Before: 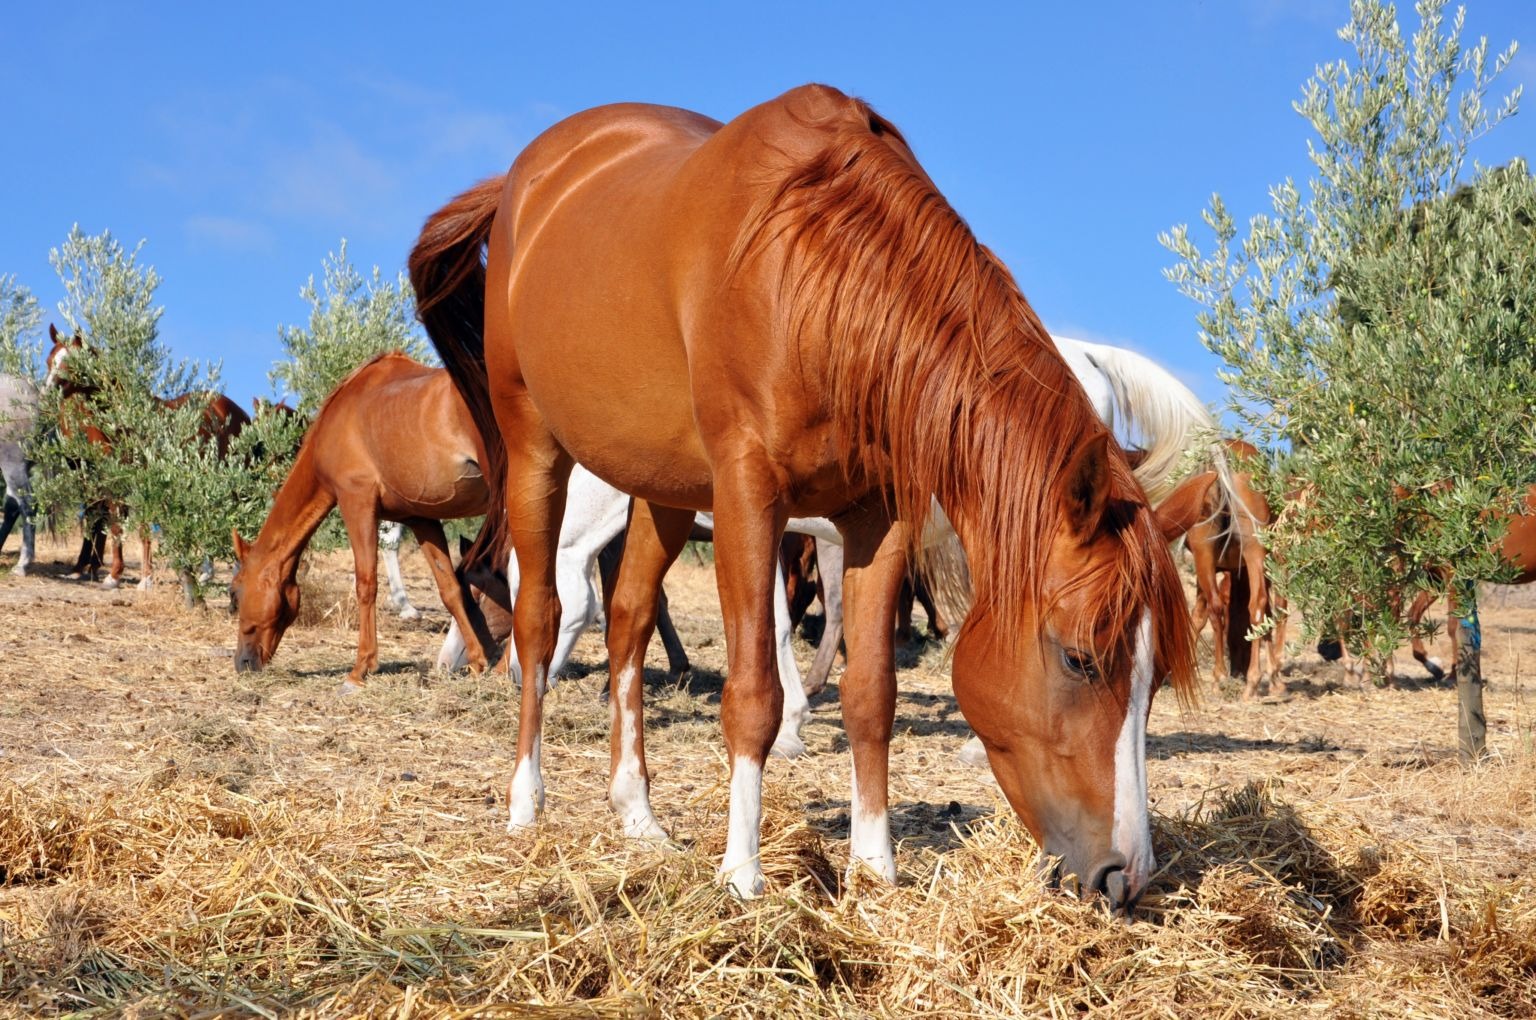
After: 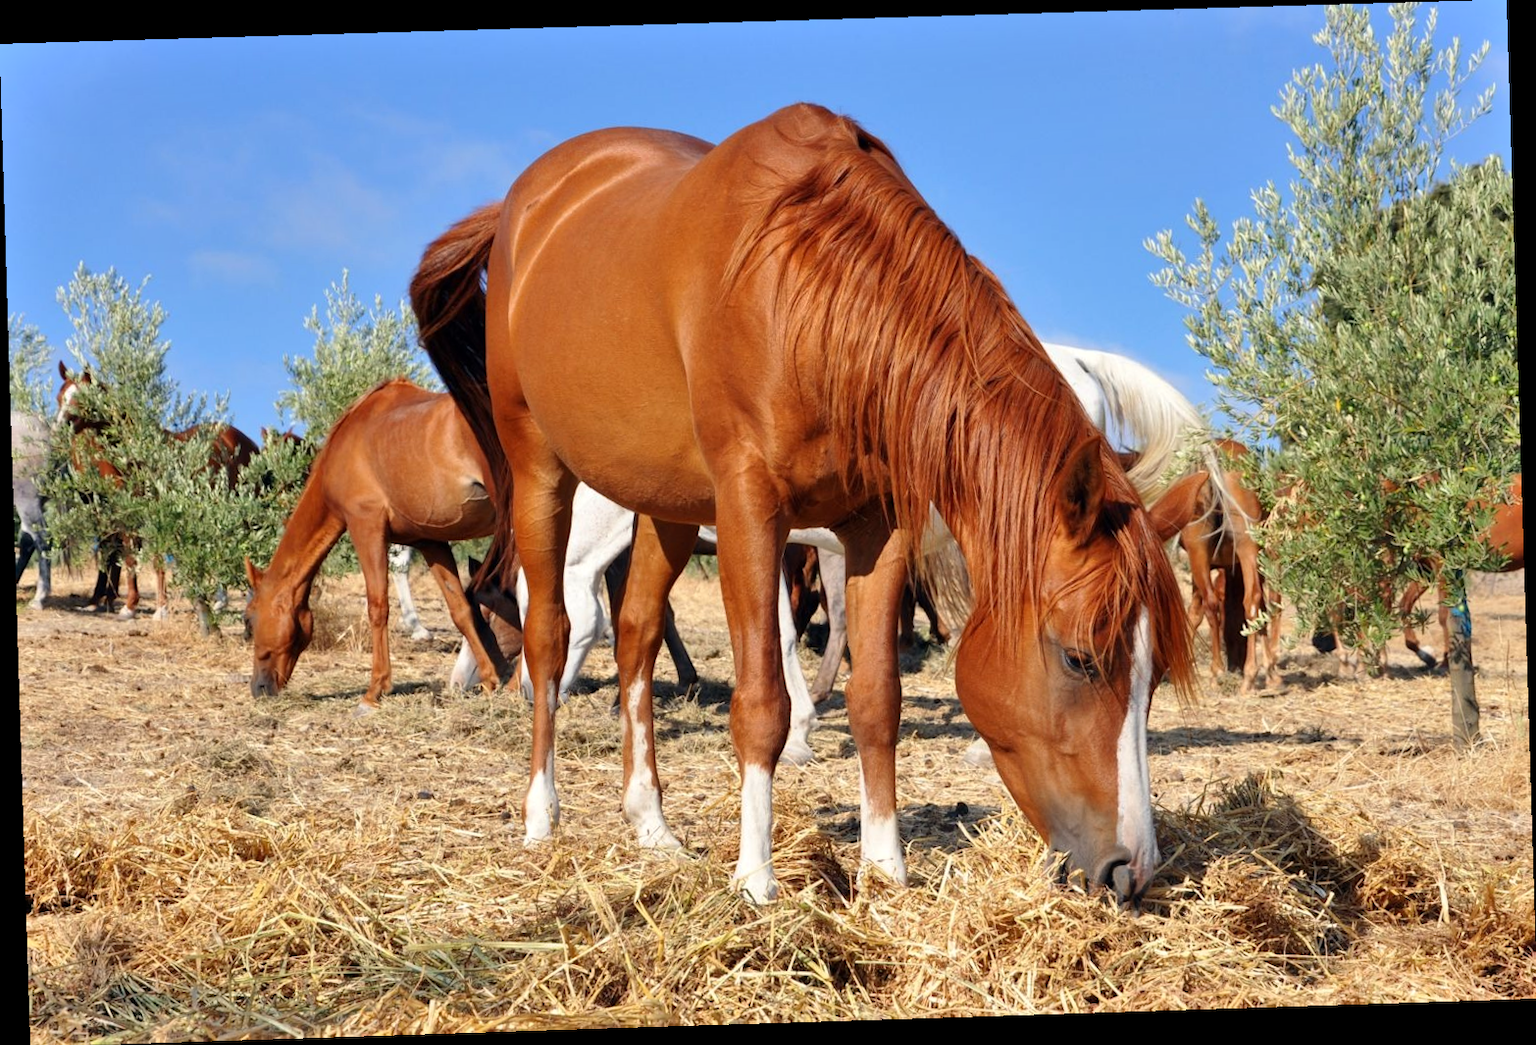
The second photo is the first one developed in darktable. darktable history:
shadows and highlights: white point adjustment 1, soften with gaussian
rotate and perspective: rotation -1.77°, lens shift (horizontal) 0.004, automatic cropping off
color correction: highlights b* 3
